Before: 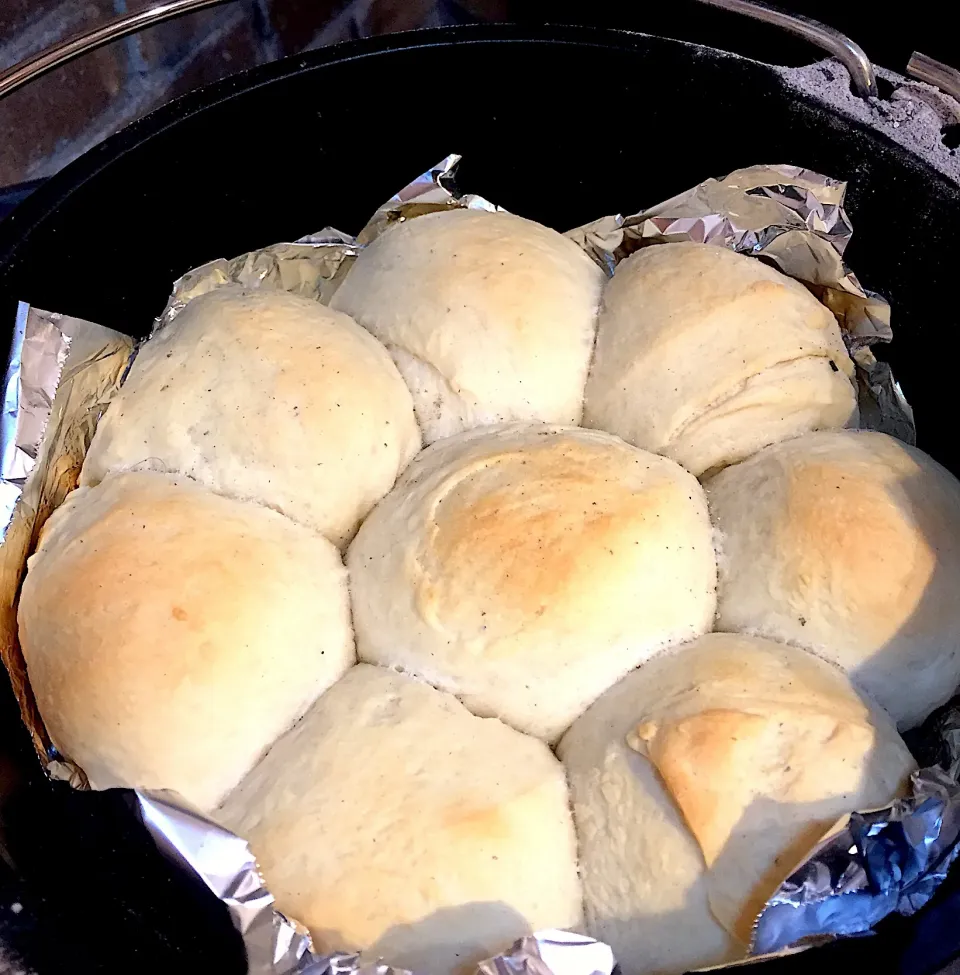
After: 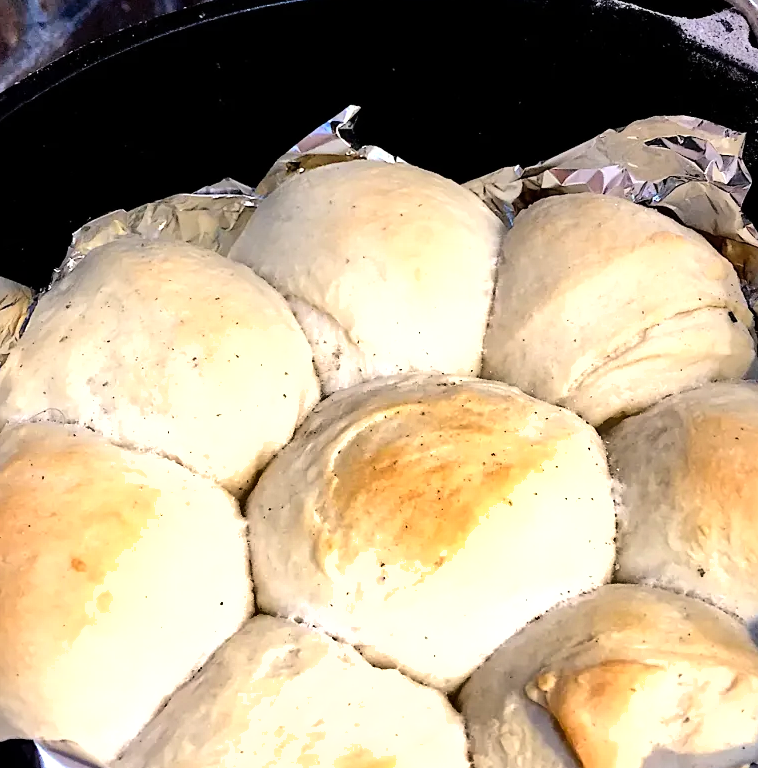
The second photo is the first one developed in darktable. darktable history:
exposure: exposure -0.399 EV, compensate exposure bias true, compensate highlight preservation false
crop and rotate: left 10.592%, top 5.035%, right 10.422%, bottom 16.174%
shadows and highlights: white point adjustment 0.946, soften with gaussian
tone equalizer: -8 EV -0.718 EV, -7 EV -0.677 EV, -6 EV -0.581 EV, -5 EV -0.401 EV, -3 EV 0.398 EV, -2 EV 0.6 EV, -1 EV 0.693 EV, +0 EV 0.766 EV
